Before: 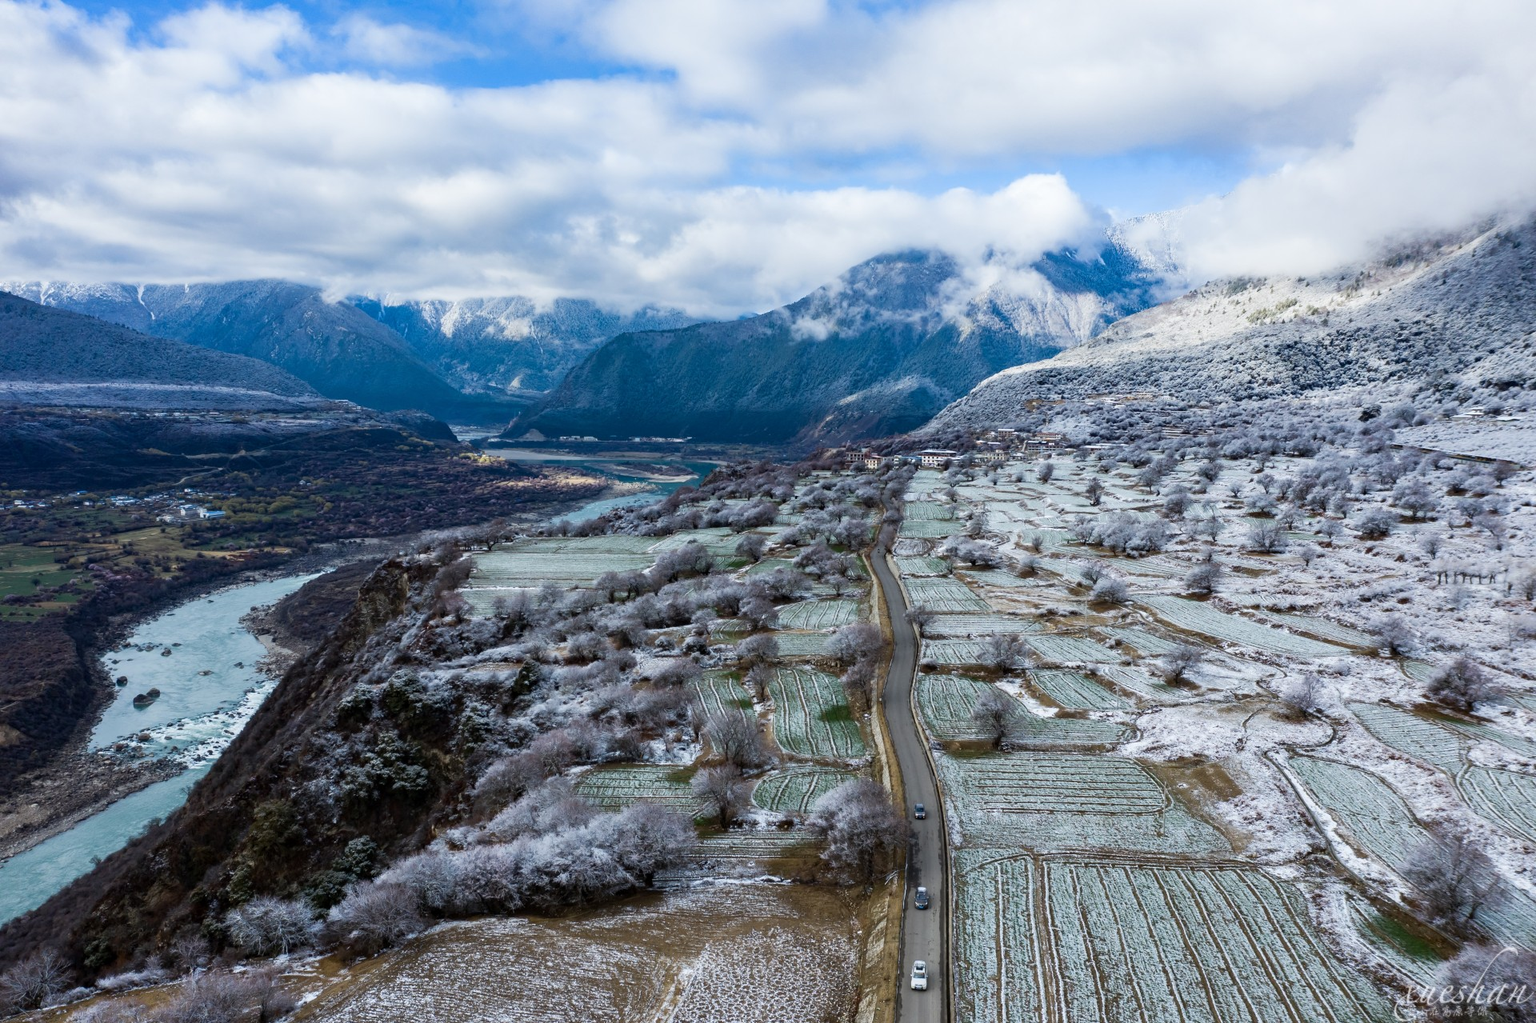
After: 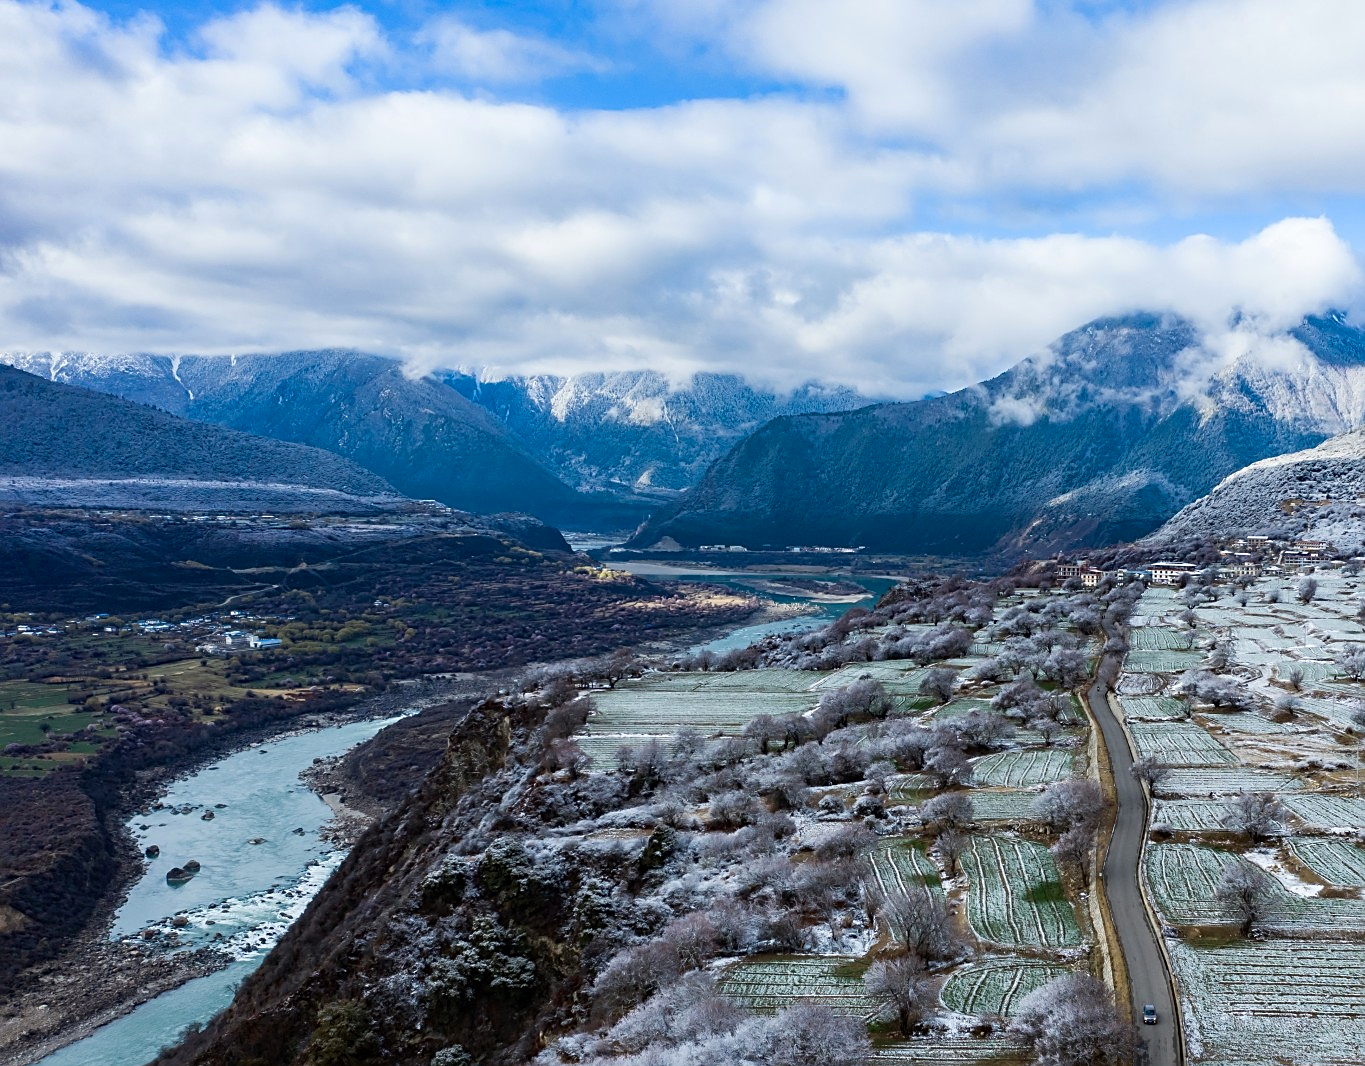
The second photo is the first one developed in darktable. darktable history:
sharpen: on, module defaults
crop: right 28.885%, bottom 16.626%
contrast brightness saturation: contrast 0.04, saturation 0.07
